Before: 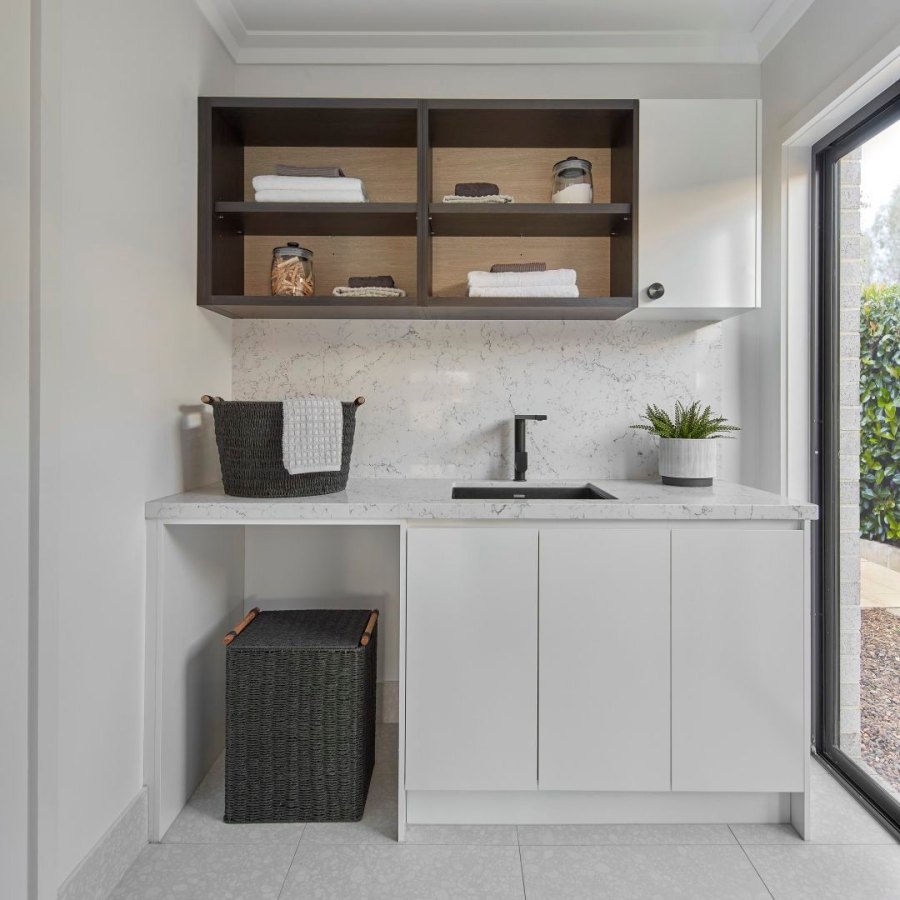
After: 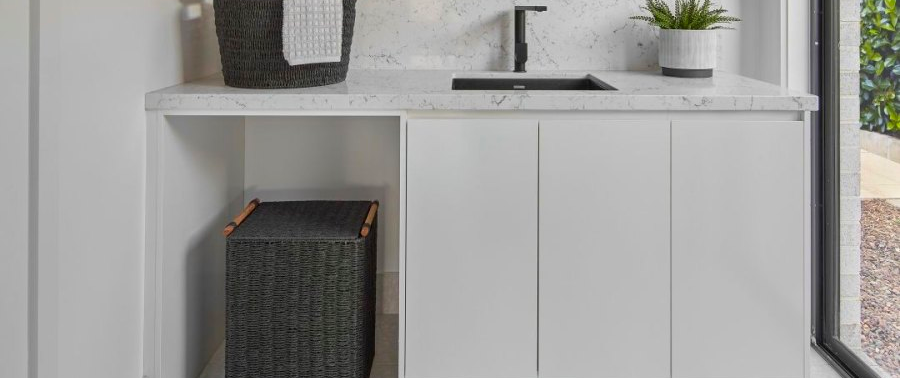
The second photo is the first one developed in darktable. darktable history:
crop: top 45.551%, bottom 12.262%
contrast brightness saturation: saturation 0.18
